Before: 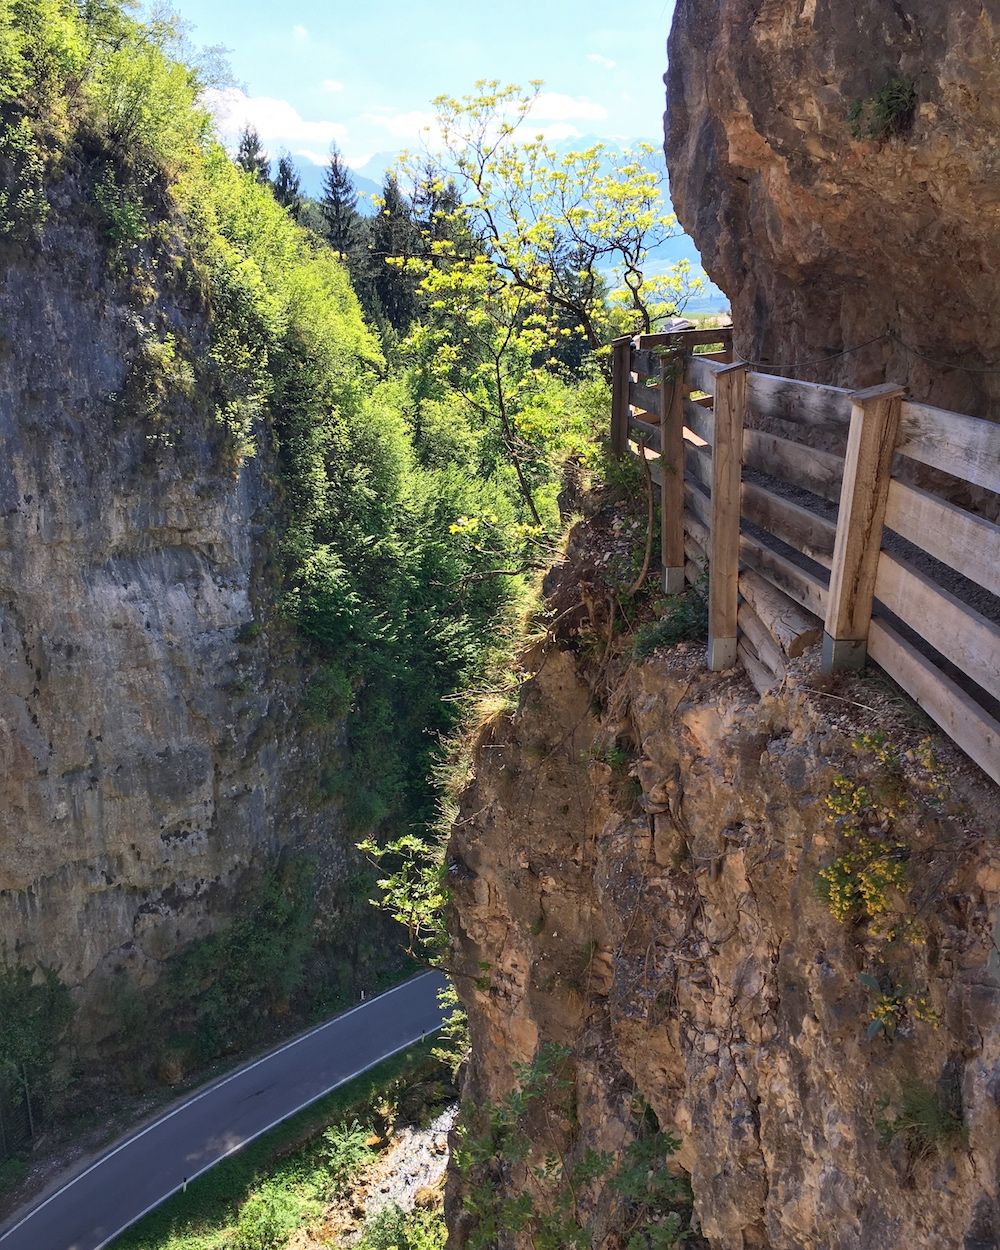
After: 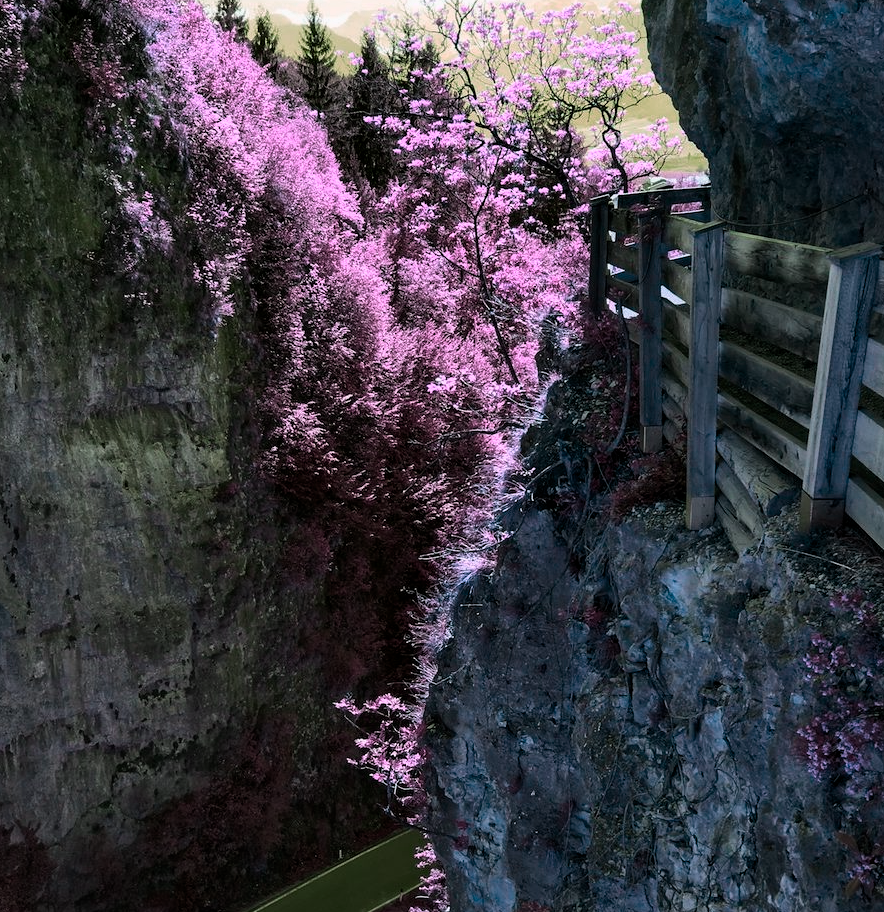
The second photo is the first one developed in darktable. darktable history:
exposure: black level correction 0, exposure -0.69 EV, compensate highlight preservation false
crop and rotate: left 2.276%, top 11.291%, right 9.31%, bottom 15.724%
color balance rgb: global offset › luminance -0.493%, perceptual saturation grading › global saturation 0.112%, hue shift -148.51°, contrast 34.825%, saturation formula JzAzBz (2021)
